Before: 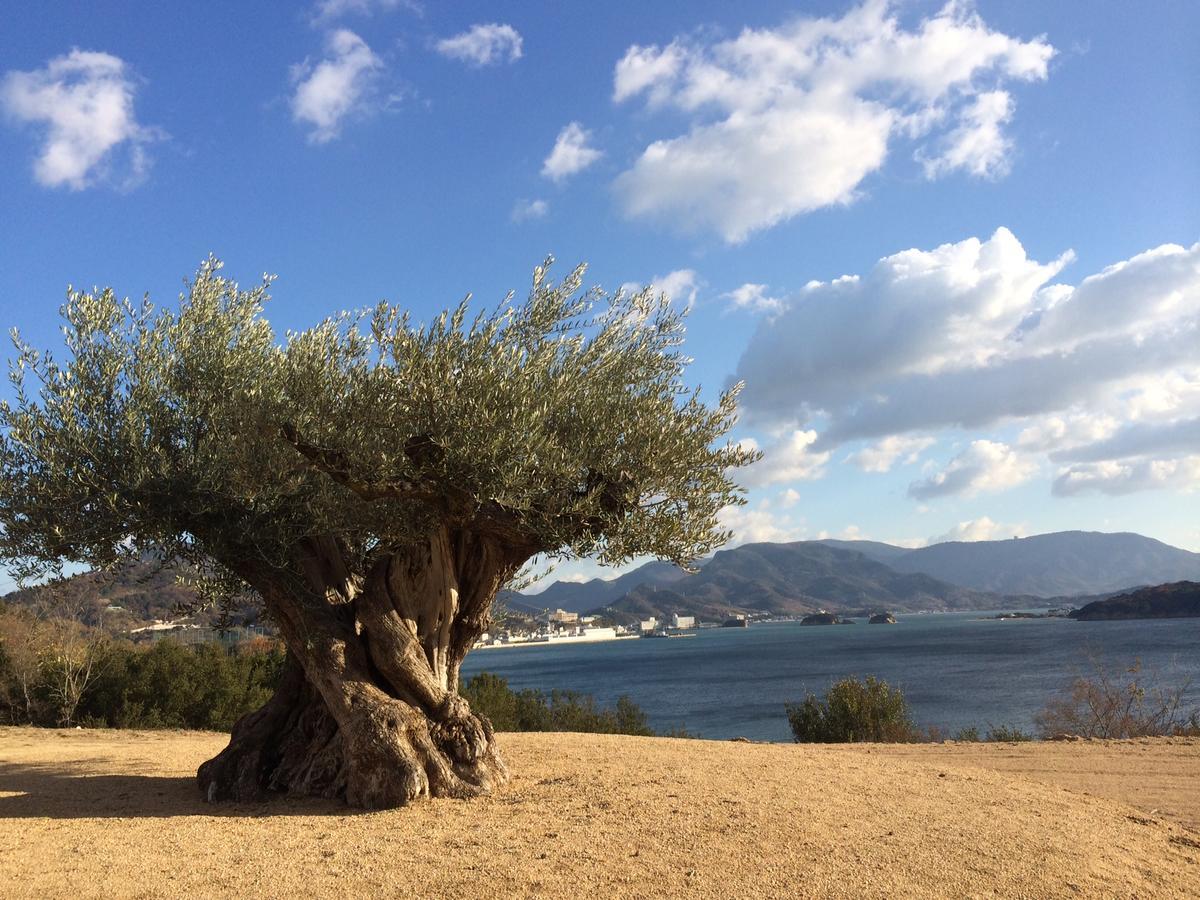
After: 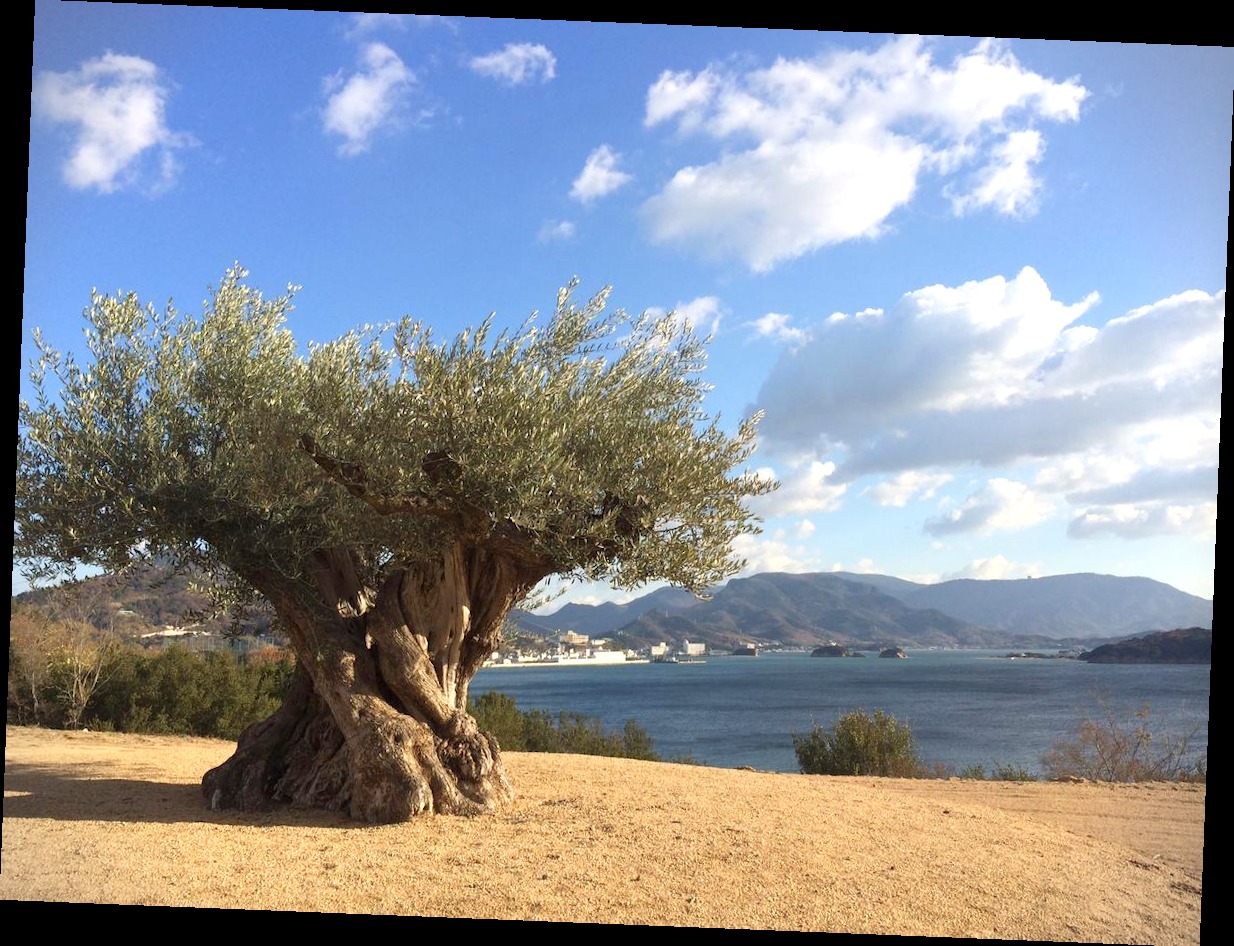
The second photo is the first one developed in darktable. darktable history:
exposure: exposure 0.636 EV, compensate highlight preservation false
vignetting: fall-off start 92.6%, brightness -0.52, saturation -0.51, center (-0.012, 0)
color balance rgb: perceptual saturation grading › global saturation -0.31%, global vibrance -8%, contrast -13%, saturation formula JzAzBz (2021)
rotate and perspective: rotation 2.27°, automatic cropping off
